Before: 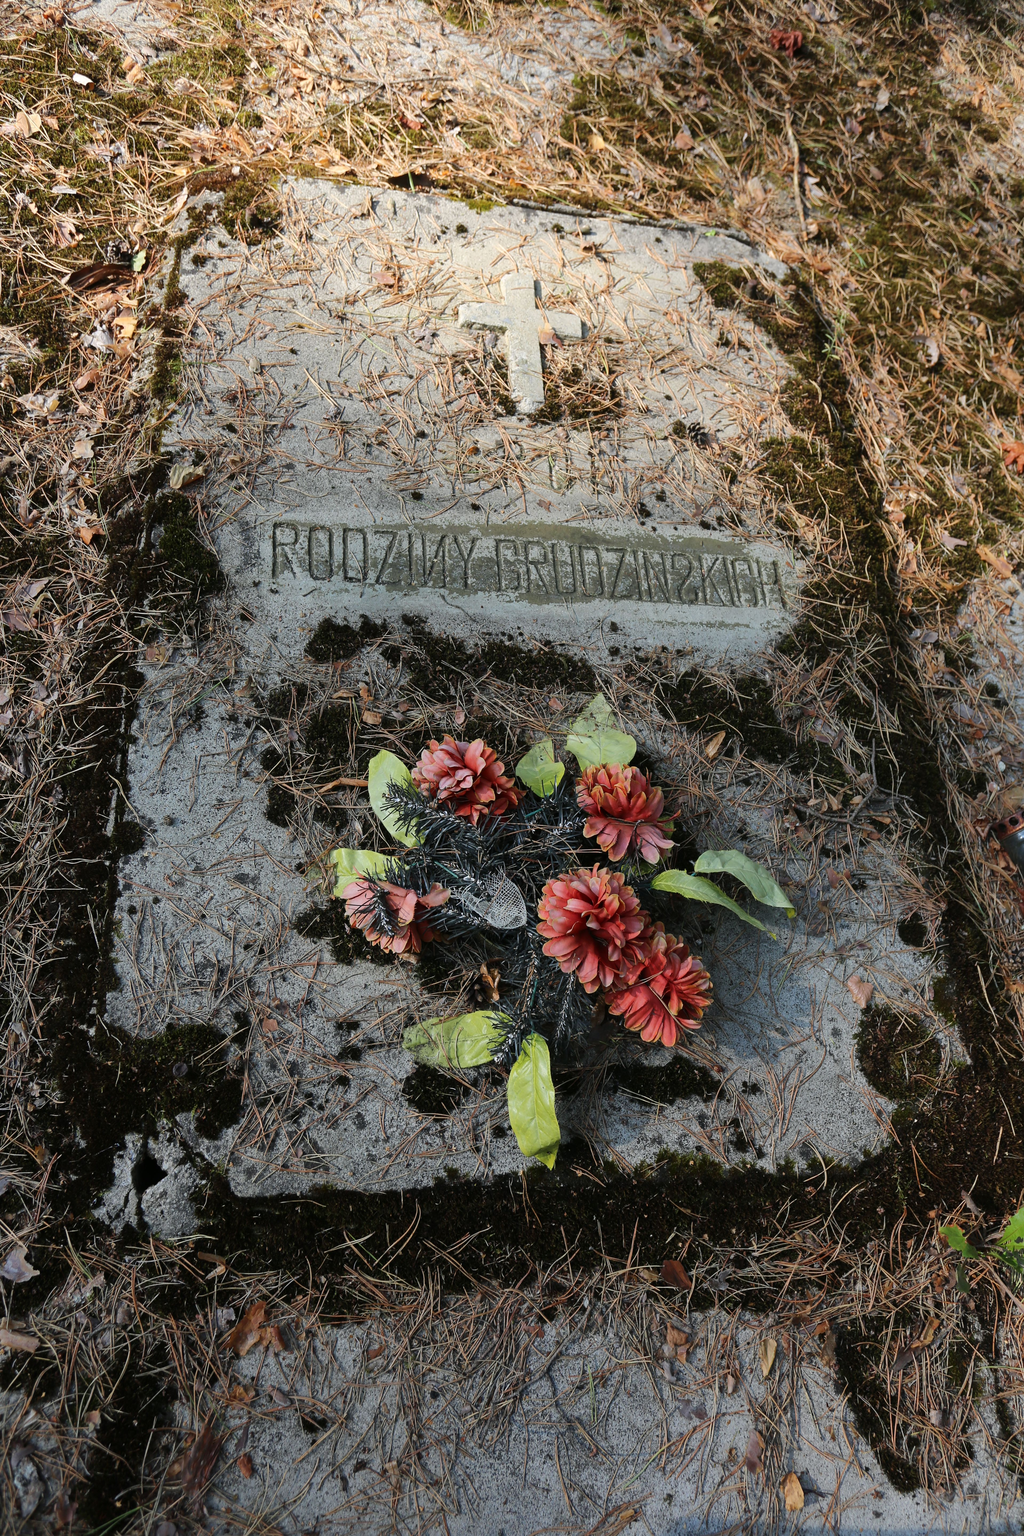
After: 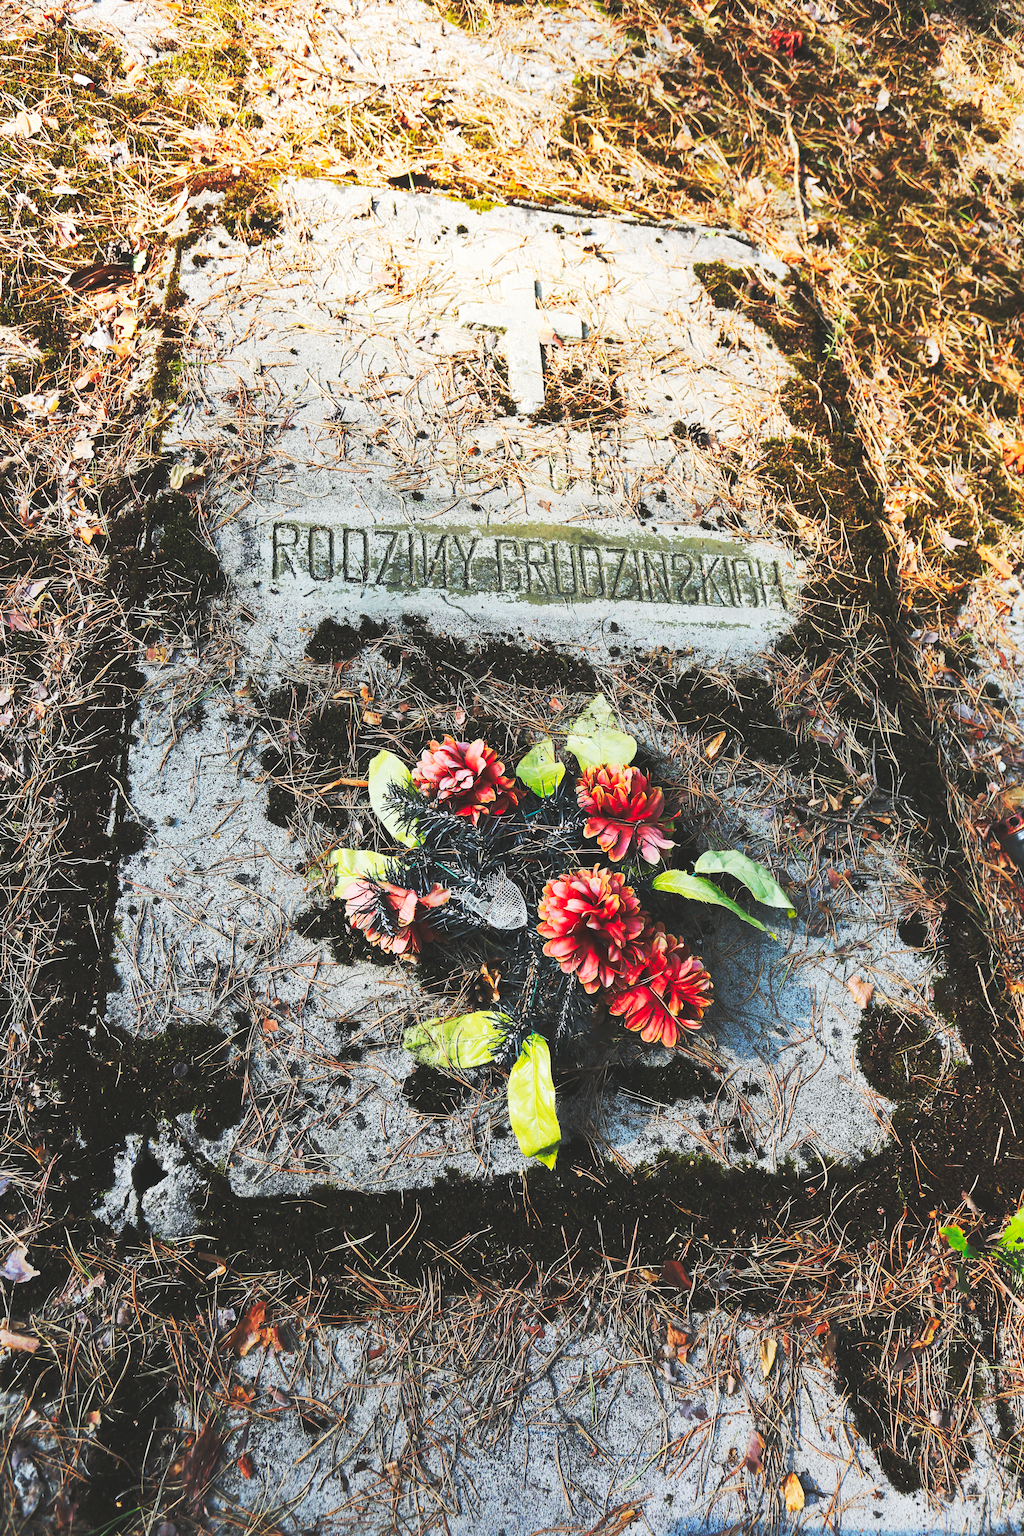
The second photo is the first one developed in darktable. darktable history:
tone equalizer: -8 EV 0.25 EV, -7 EV 0.417 EV, -6 EV 0.417 EV, -5 EV 0.25 EV, -3 EV -0.25 EV, -2 EV -0.417 EV, -1 EV -0.417 EV, +0 EV -0.25 EV, edges refinement/feathering 500, mask exposure compensation -1.57 EV, preserve details guided filter
base curve: curves: ch0 [(0, 0.015) (0.085, 0.116) (0.134, 0.298) (0.19, 0.545) (0.296, 0.764) (0.599, 0.982) (1, 1)], preserve colors none
